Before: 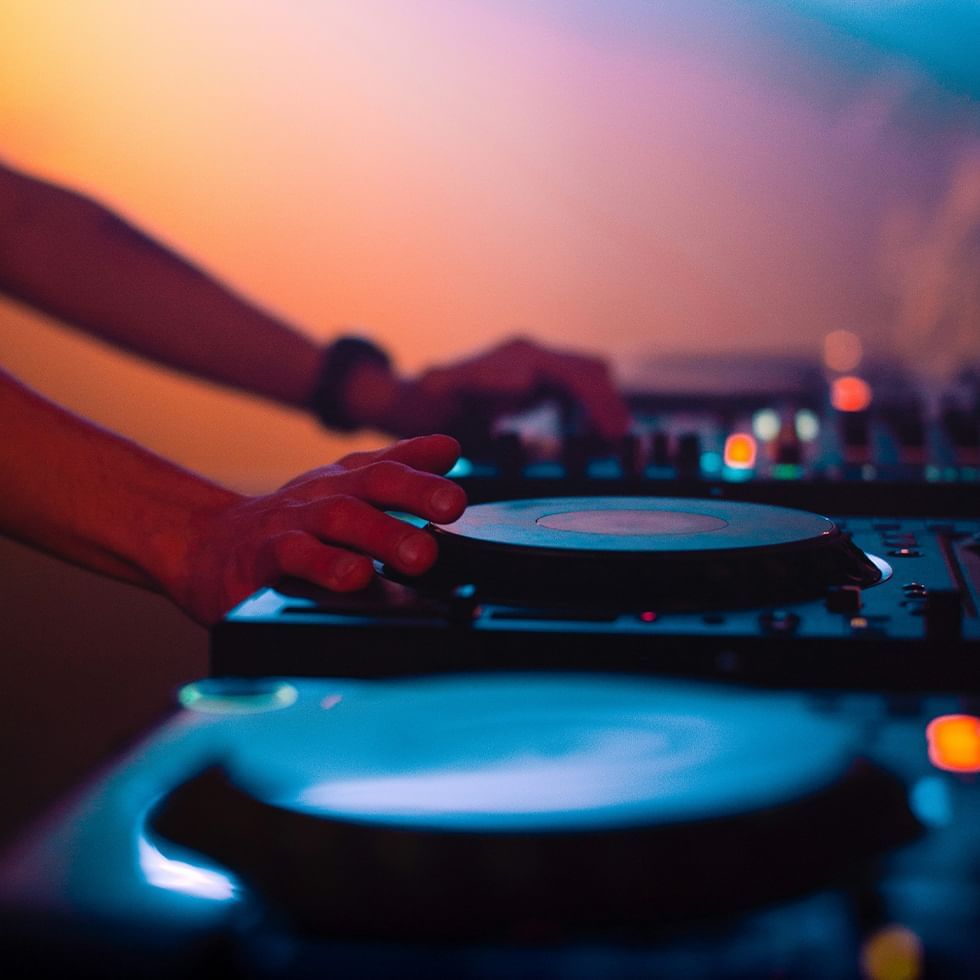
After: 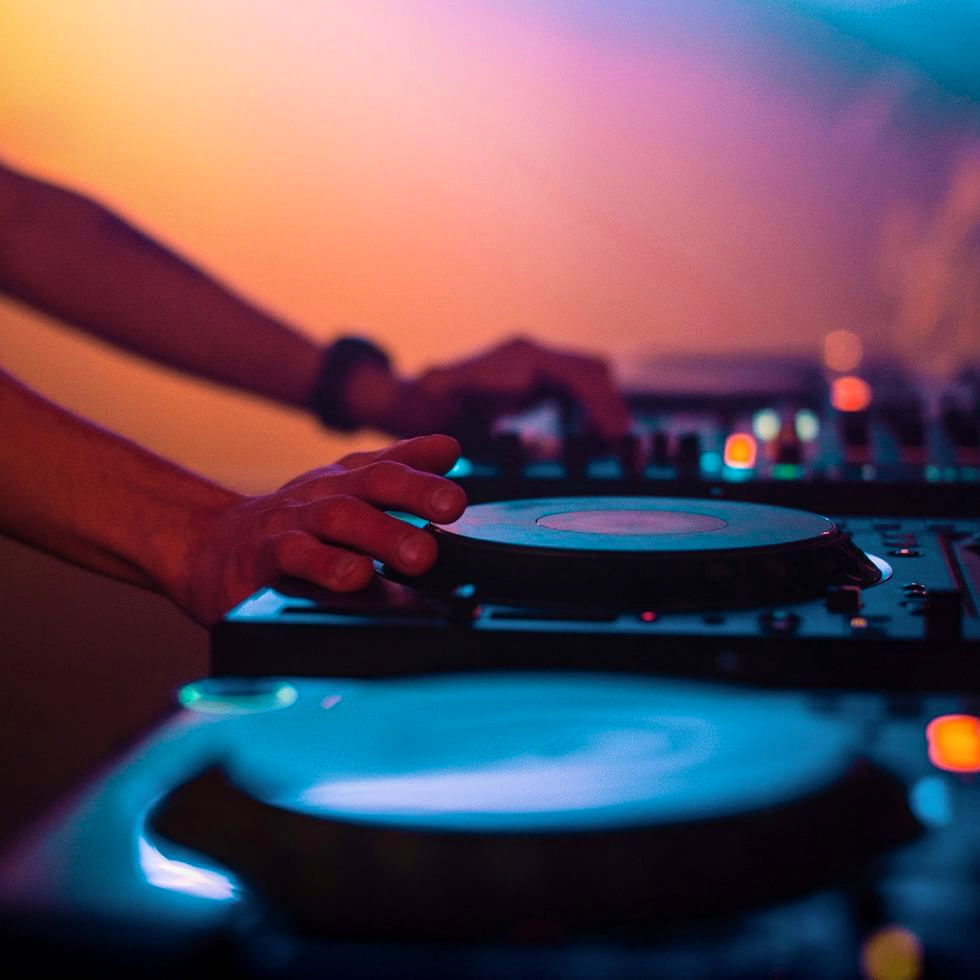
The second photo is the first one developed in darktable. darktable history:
local contrast: on, module defaults
velvia: strength 44.34%
